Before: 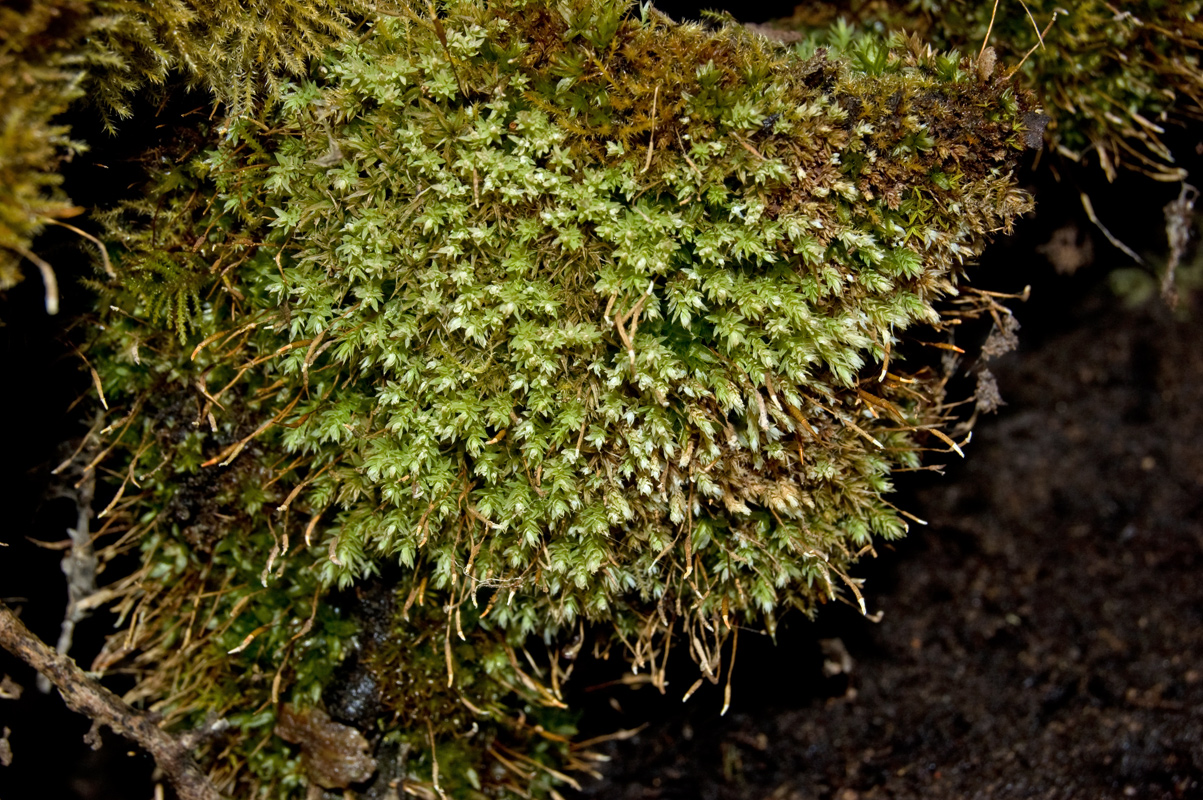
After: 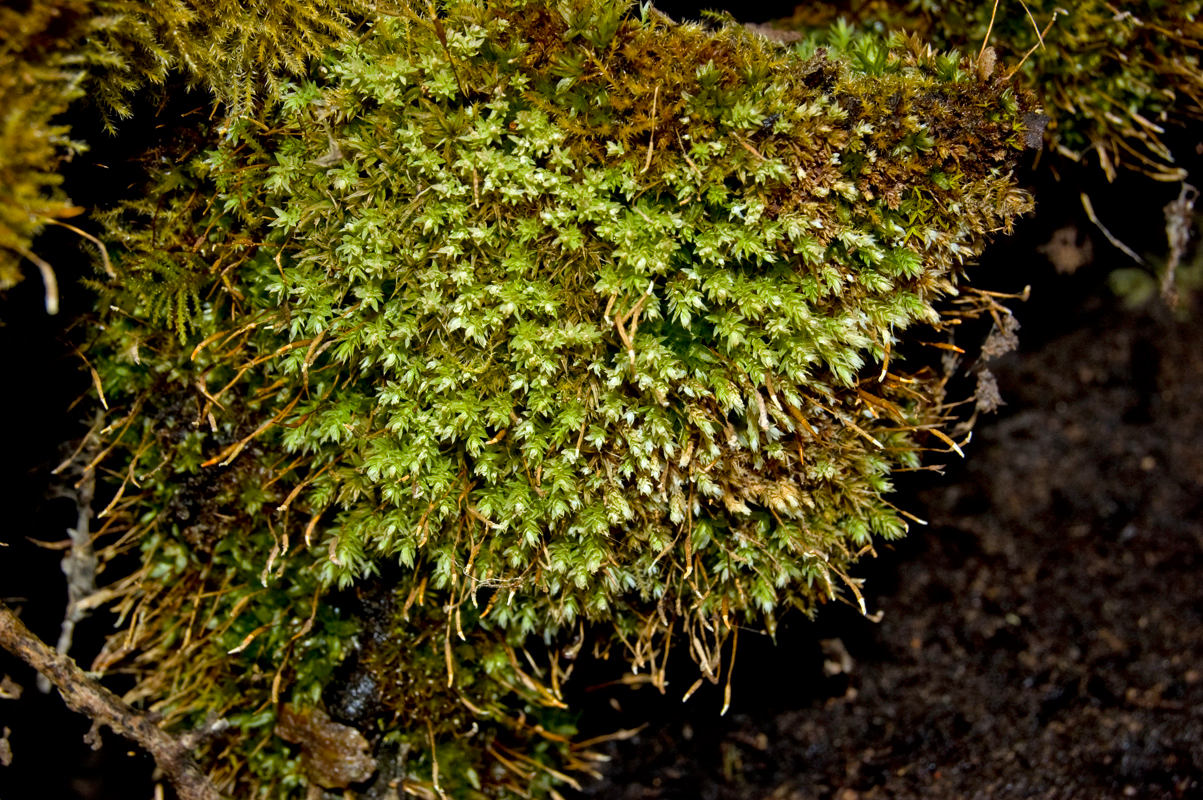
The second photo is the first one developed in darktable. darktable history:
local contrast: mode bilateral grid, contrast 20, coarseness 50, detail 132%, midtone range 0.2
color balance: output saturation 120%
